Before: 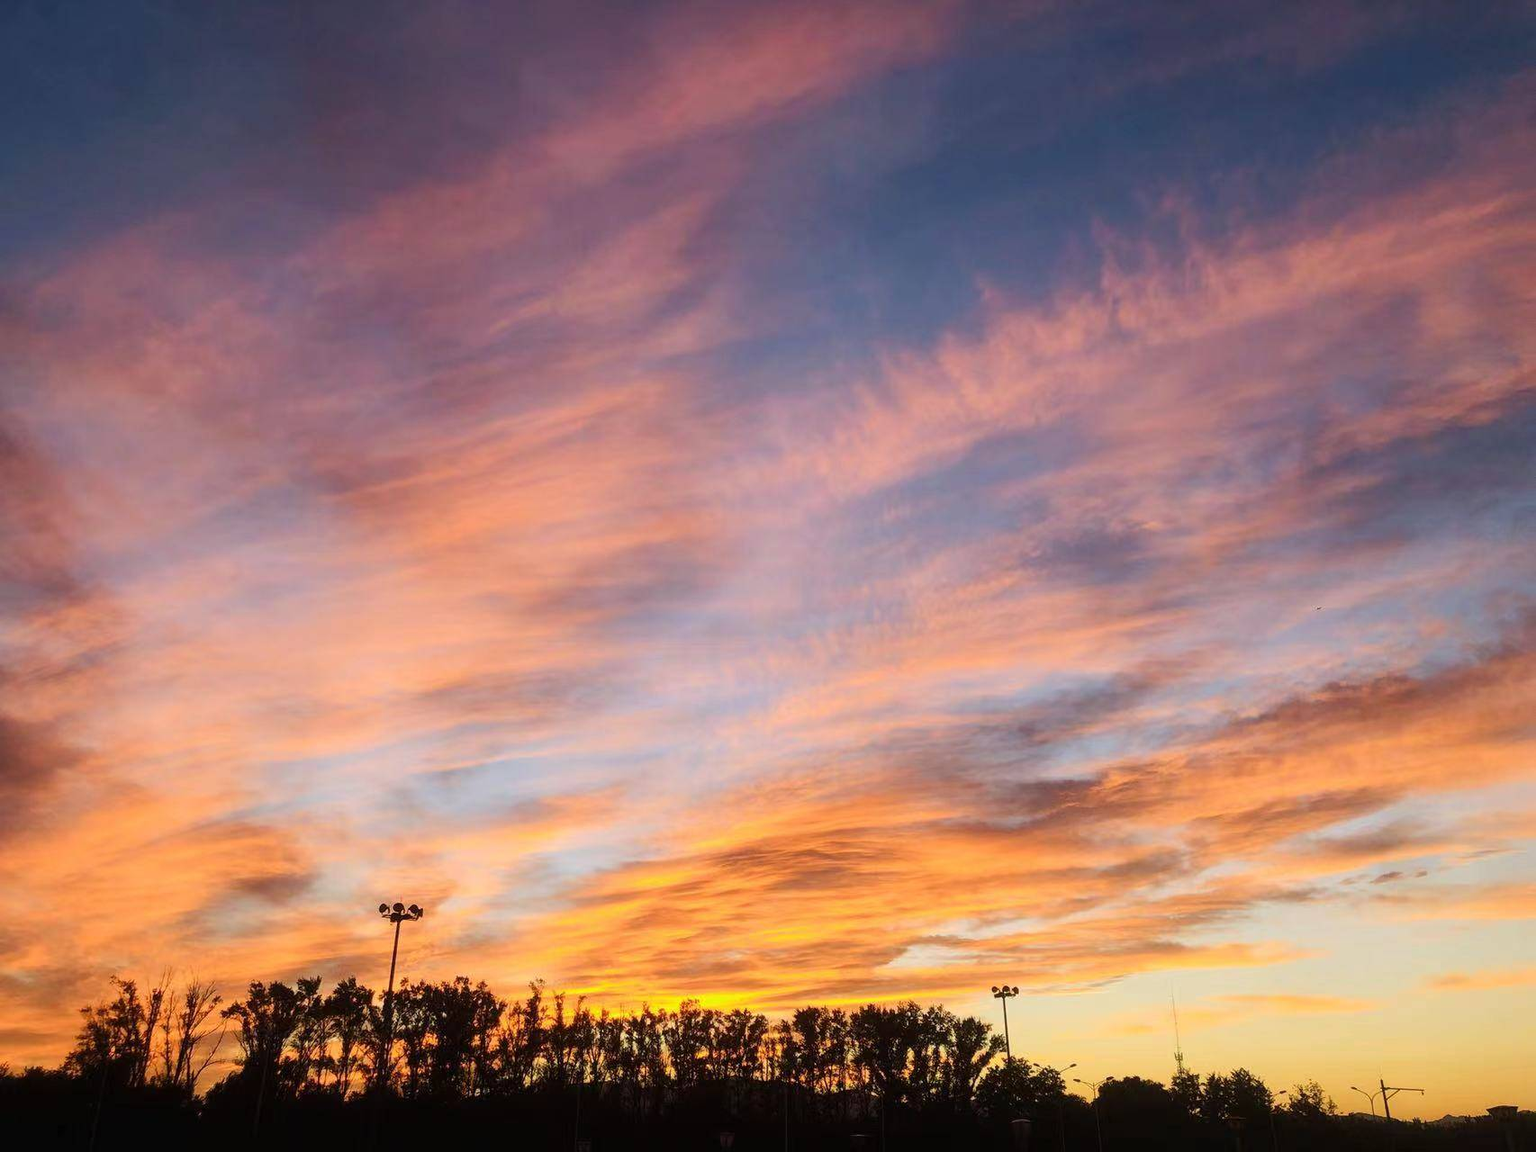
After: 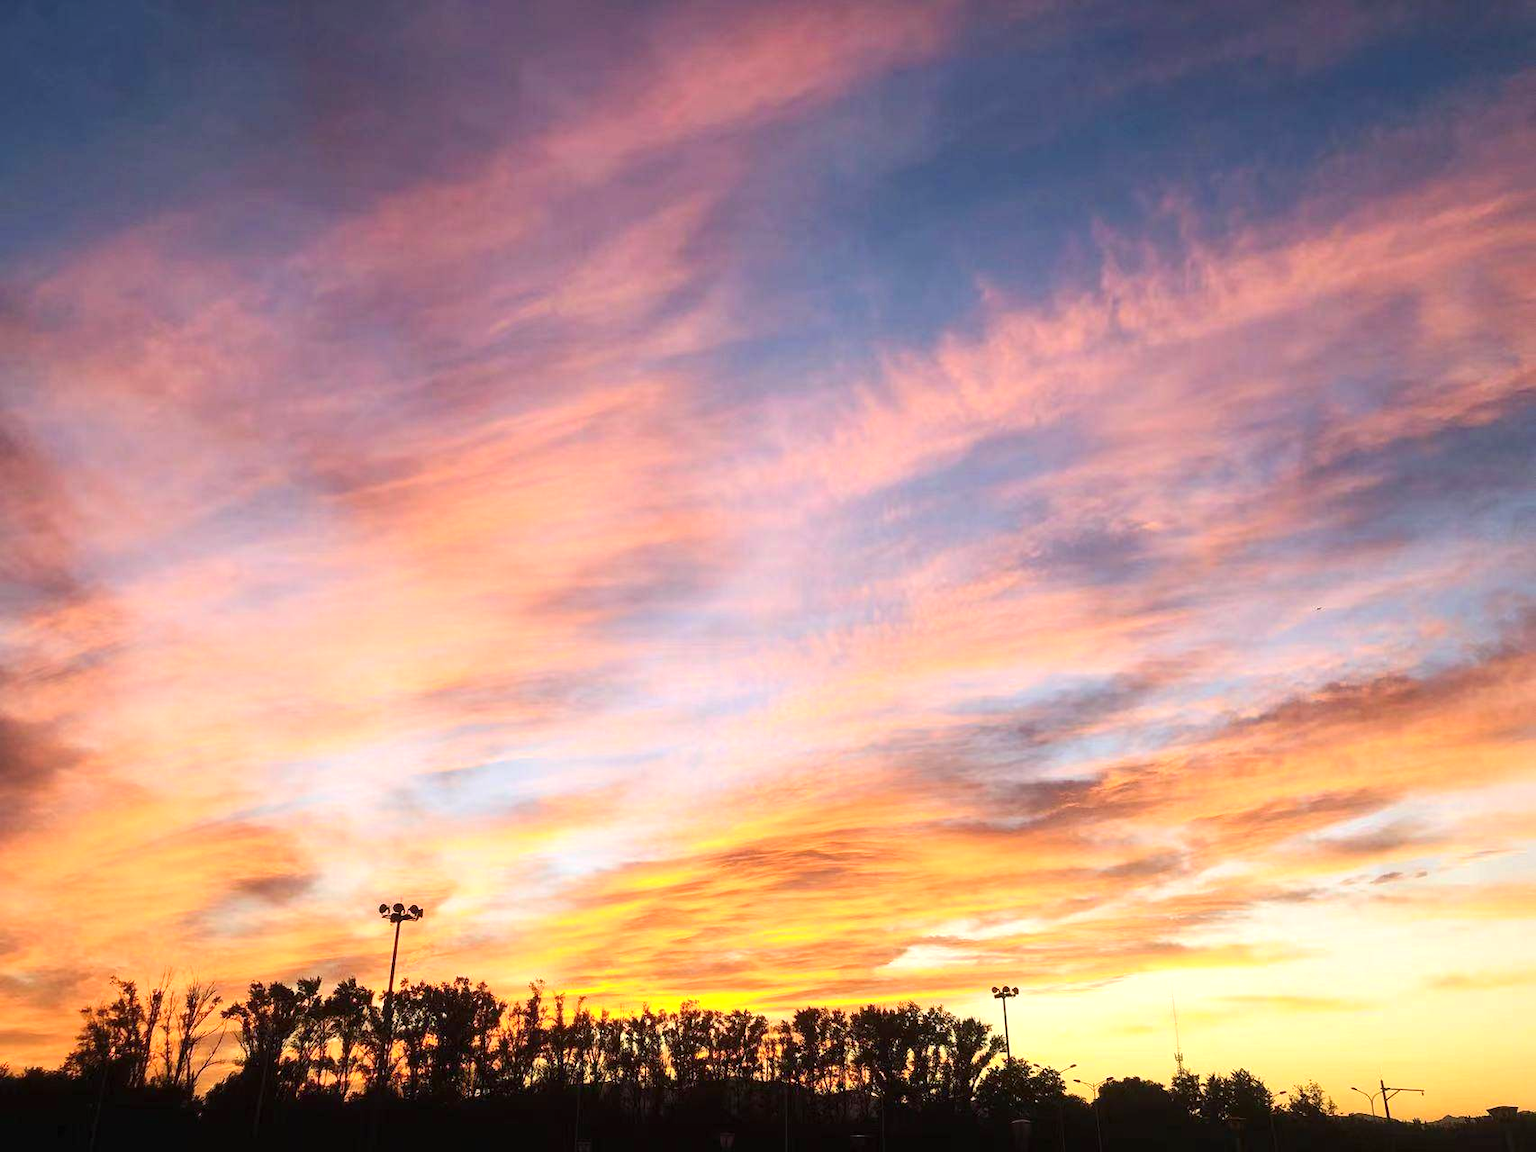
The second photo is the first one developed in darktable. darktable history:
contrast brightness saturation: contrast 0.071
exposure: black level correction 0, exposure 0.598 EV, compensate exposure bias true, compensate highlight preservation false
